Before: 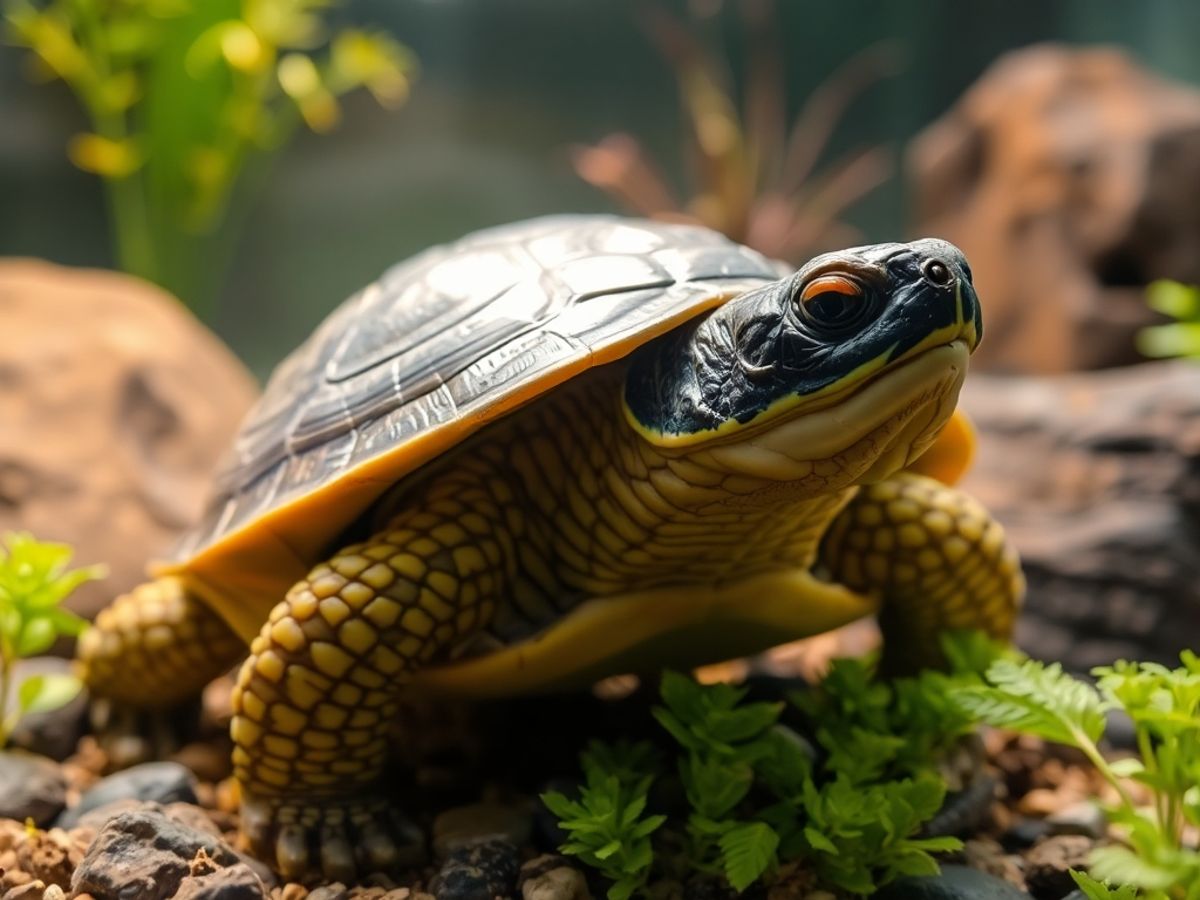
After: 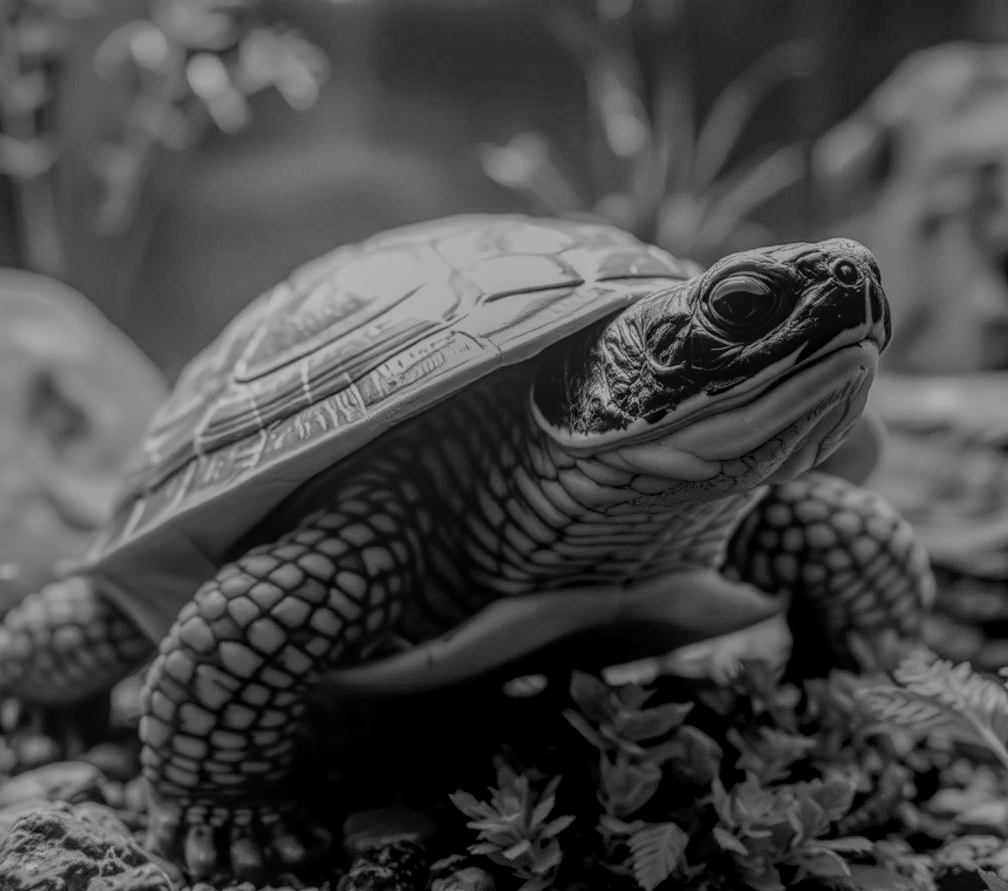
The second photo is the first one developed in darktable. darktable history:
monochrome: a -11.7, b 1.62, size 0.5, highlights 0.38
crop: left 7.598%, right 7.873%
local contrast: highlights 20%, shadows 30%, detail 200%, midtone range 0.2
filmic rgb: black relative exposure -7.65 EV, white relative exposure 4.56 EV, hardness 3.61, color science v6 (2022)
